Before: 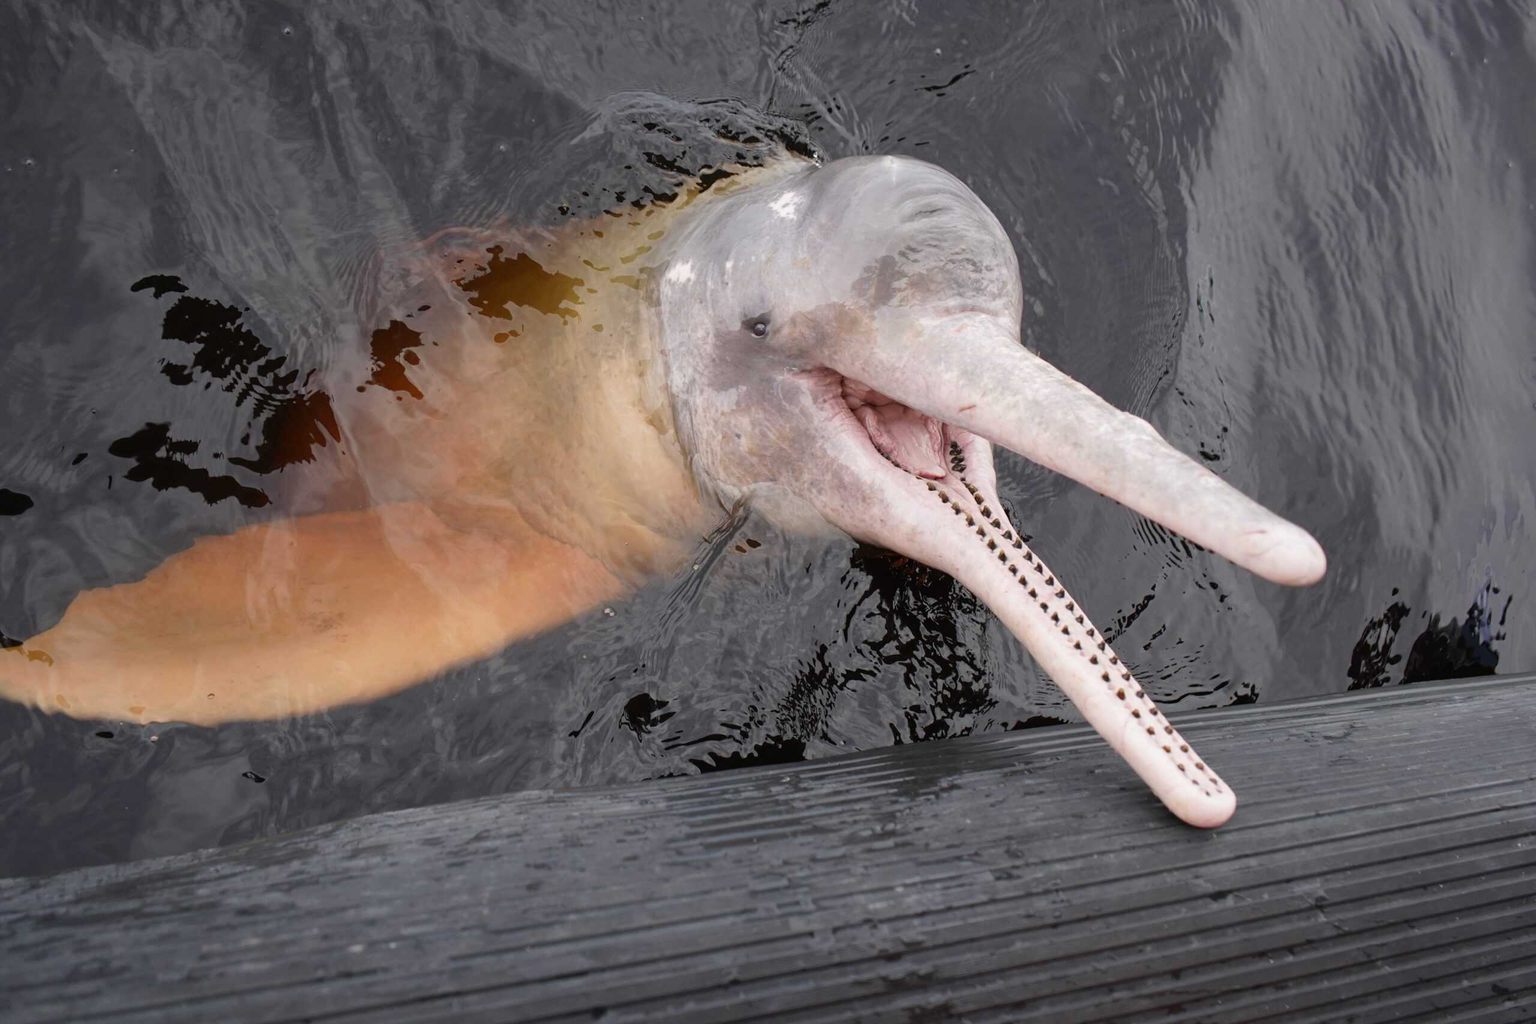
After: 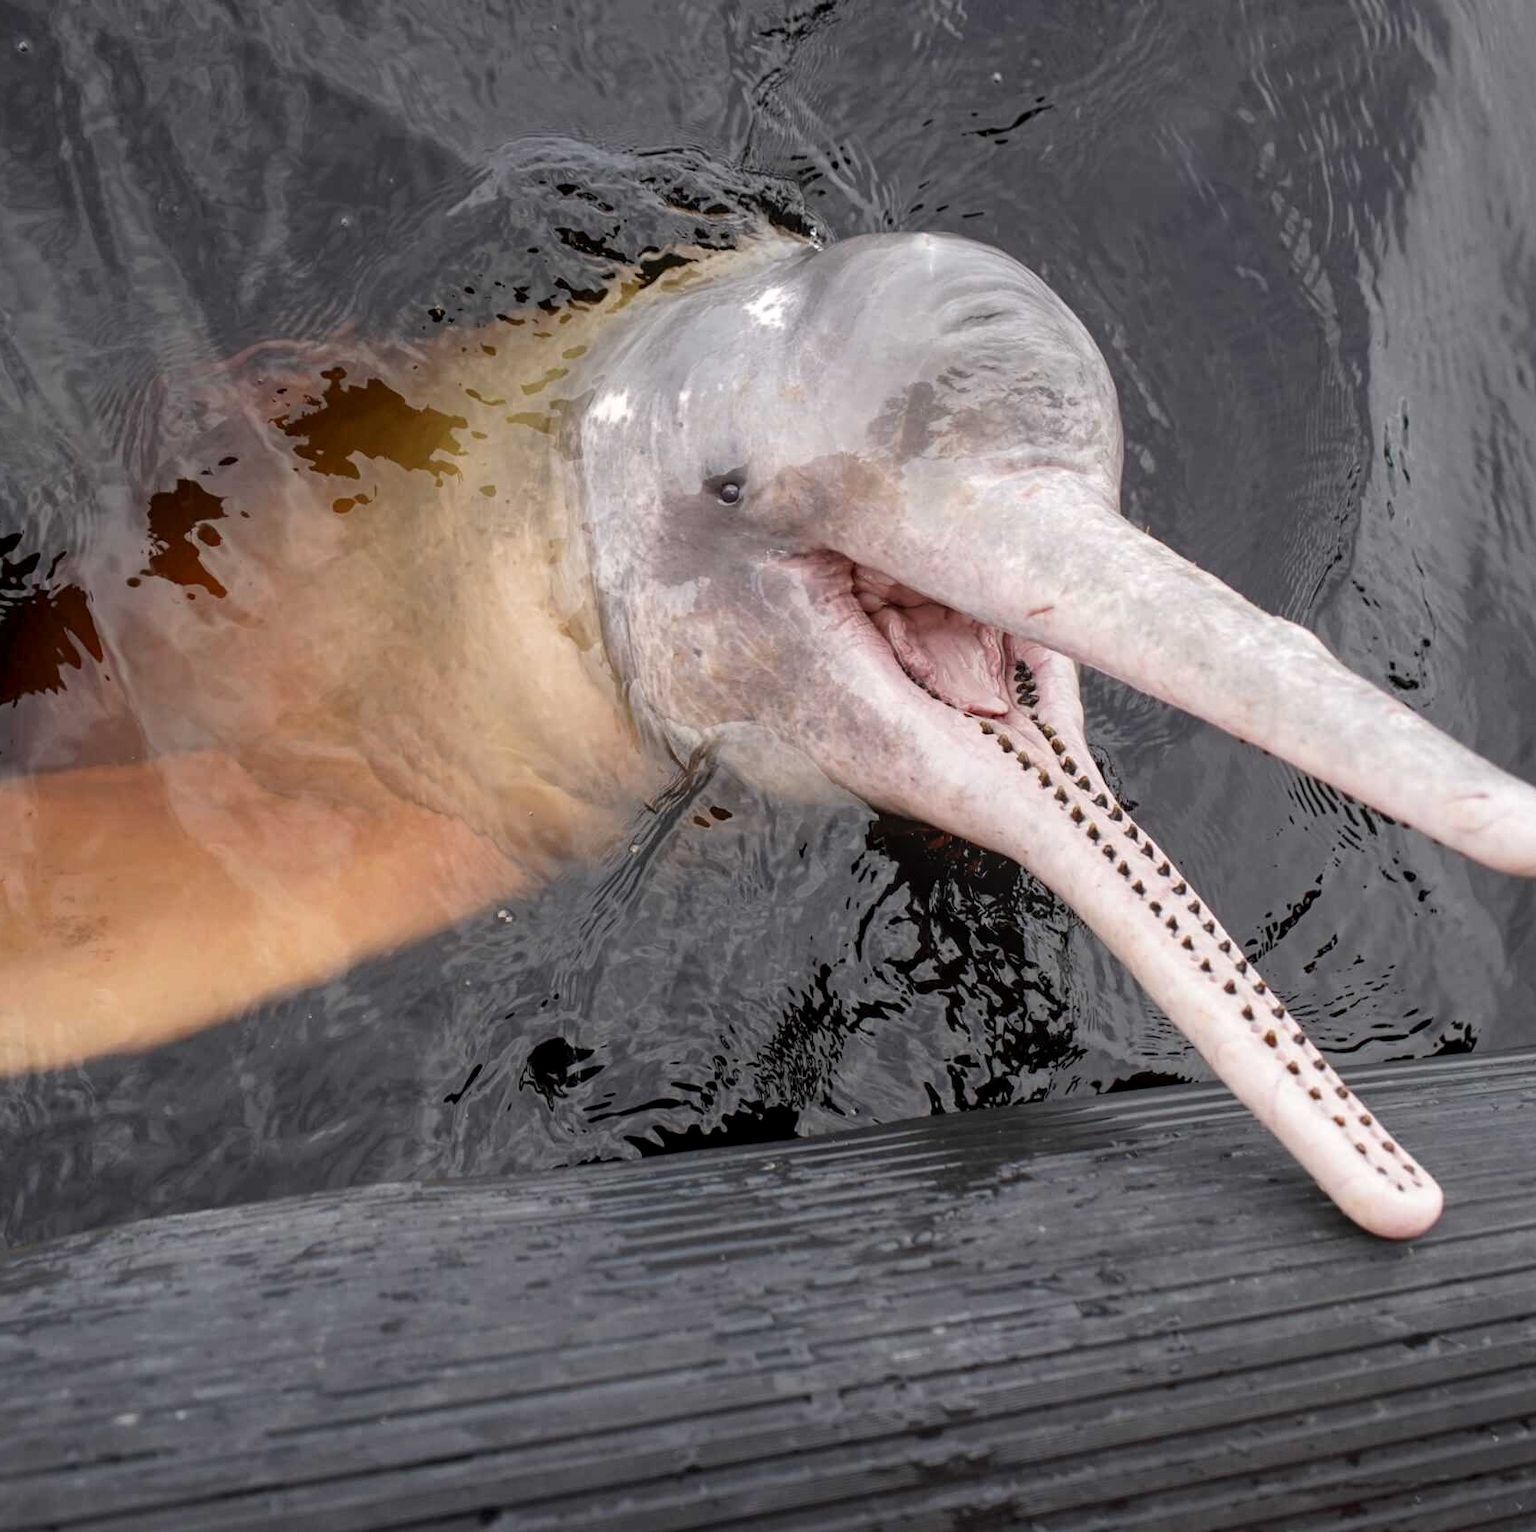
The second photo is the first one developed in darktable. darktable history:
crop and rotate: left 17.732%, right 15.423%
local contrast: on, module defaults
